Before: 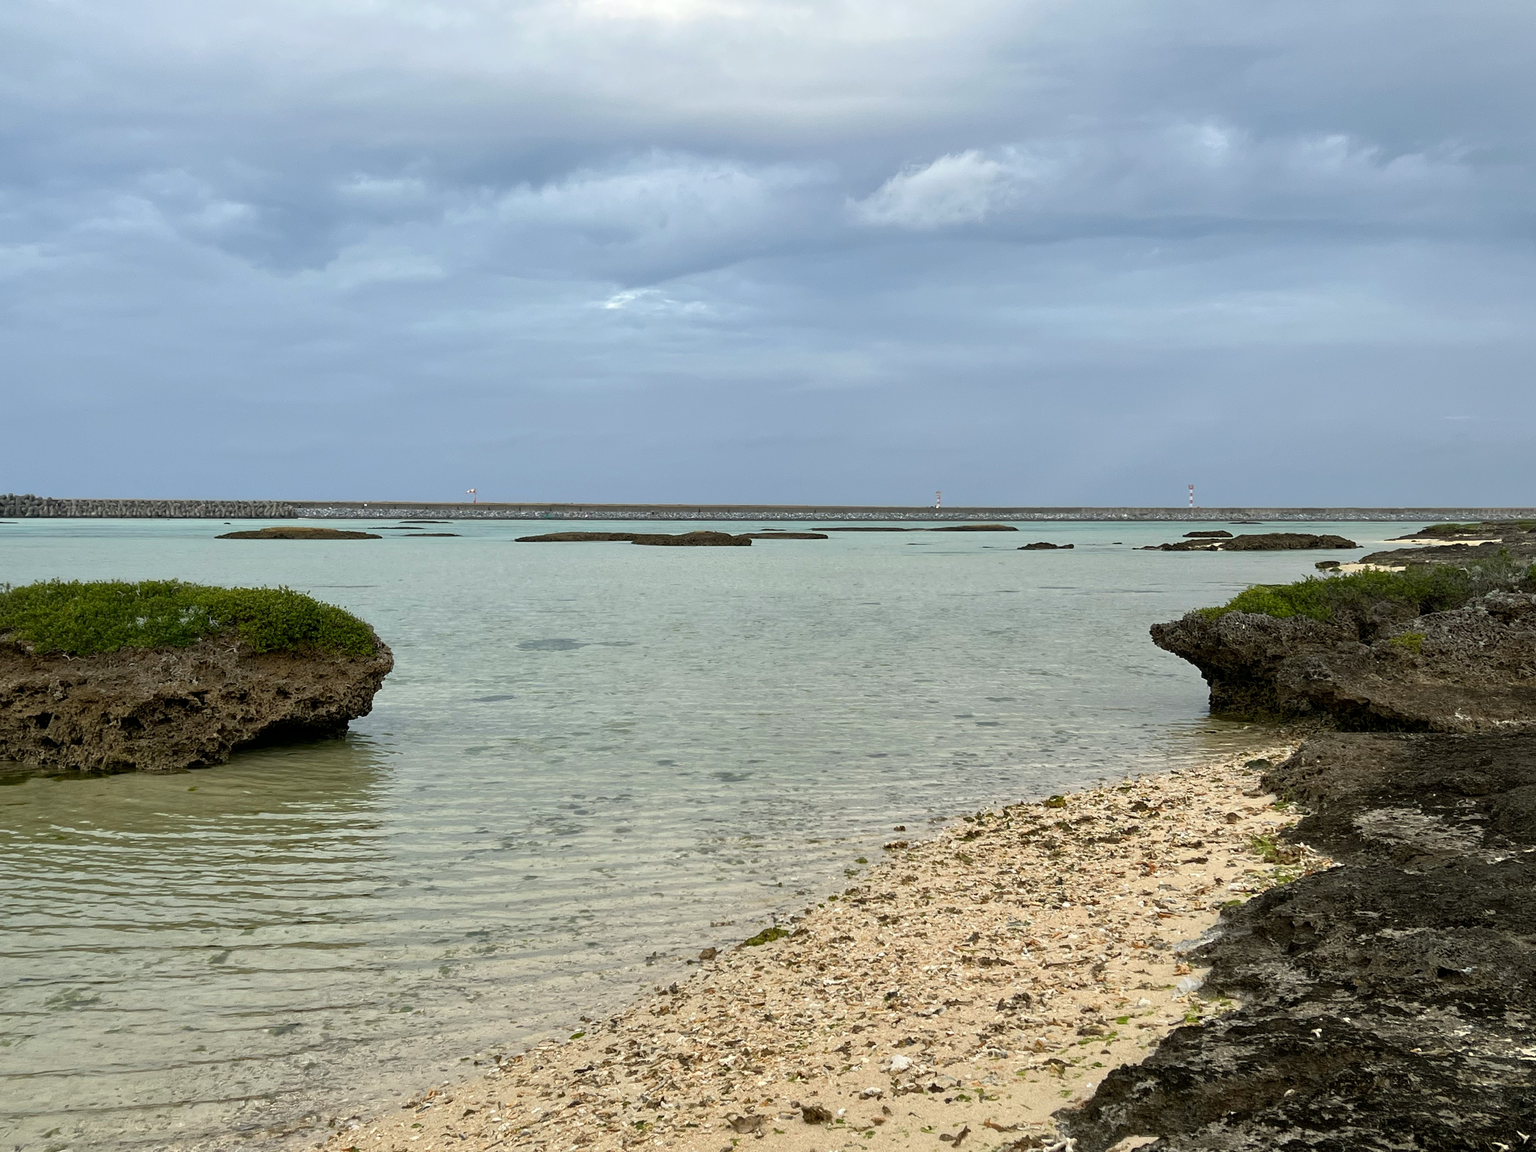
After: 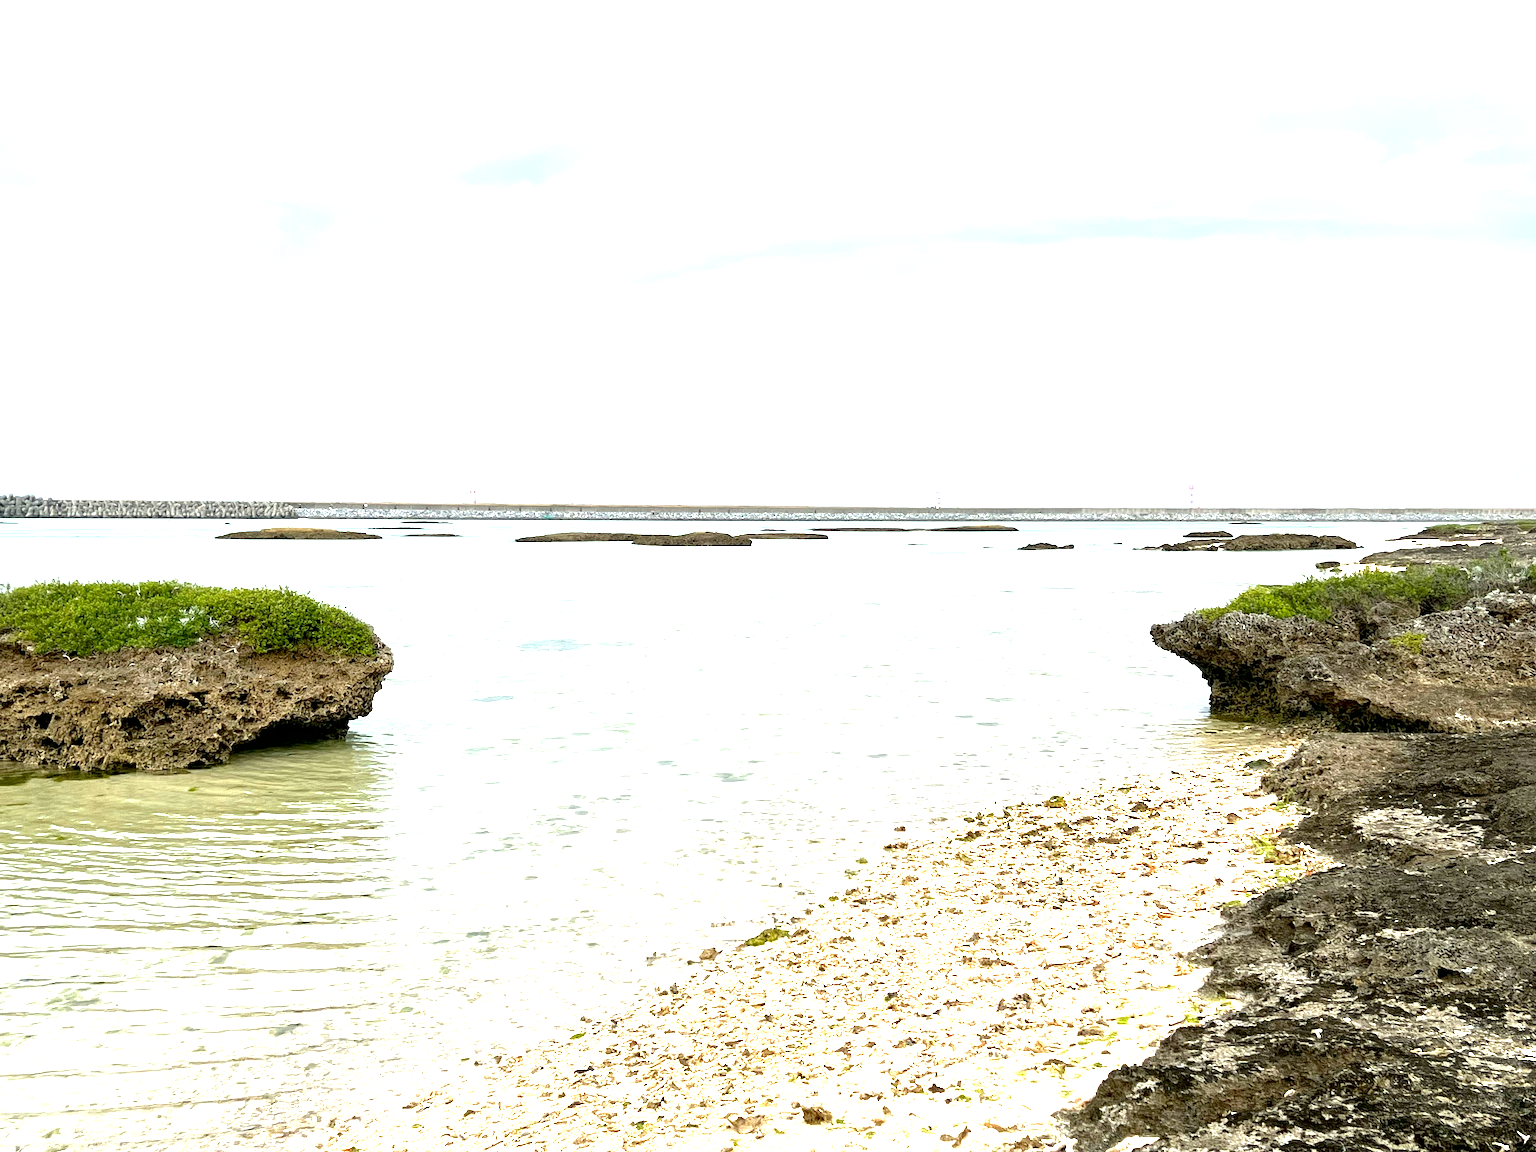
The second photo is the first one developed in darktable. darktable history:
exposure: black level correction 0.002, exposure 1.998 EV, compensate exposure bias true, compensate highlight preservation false
